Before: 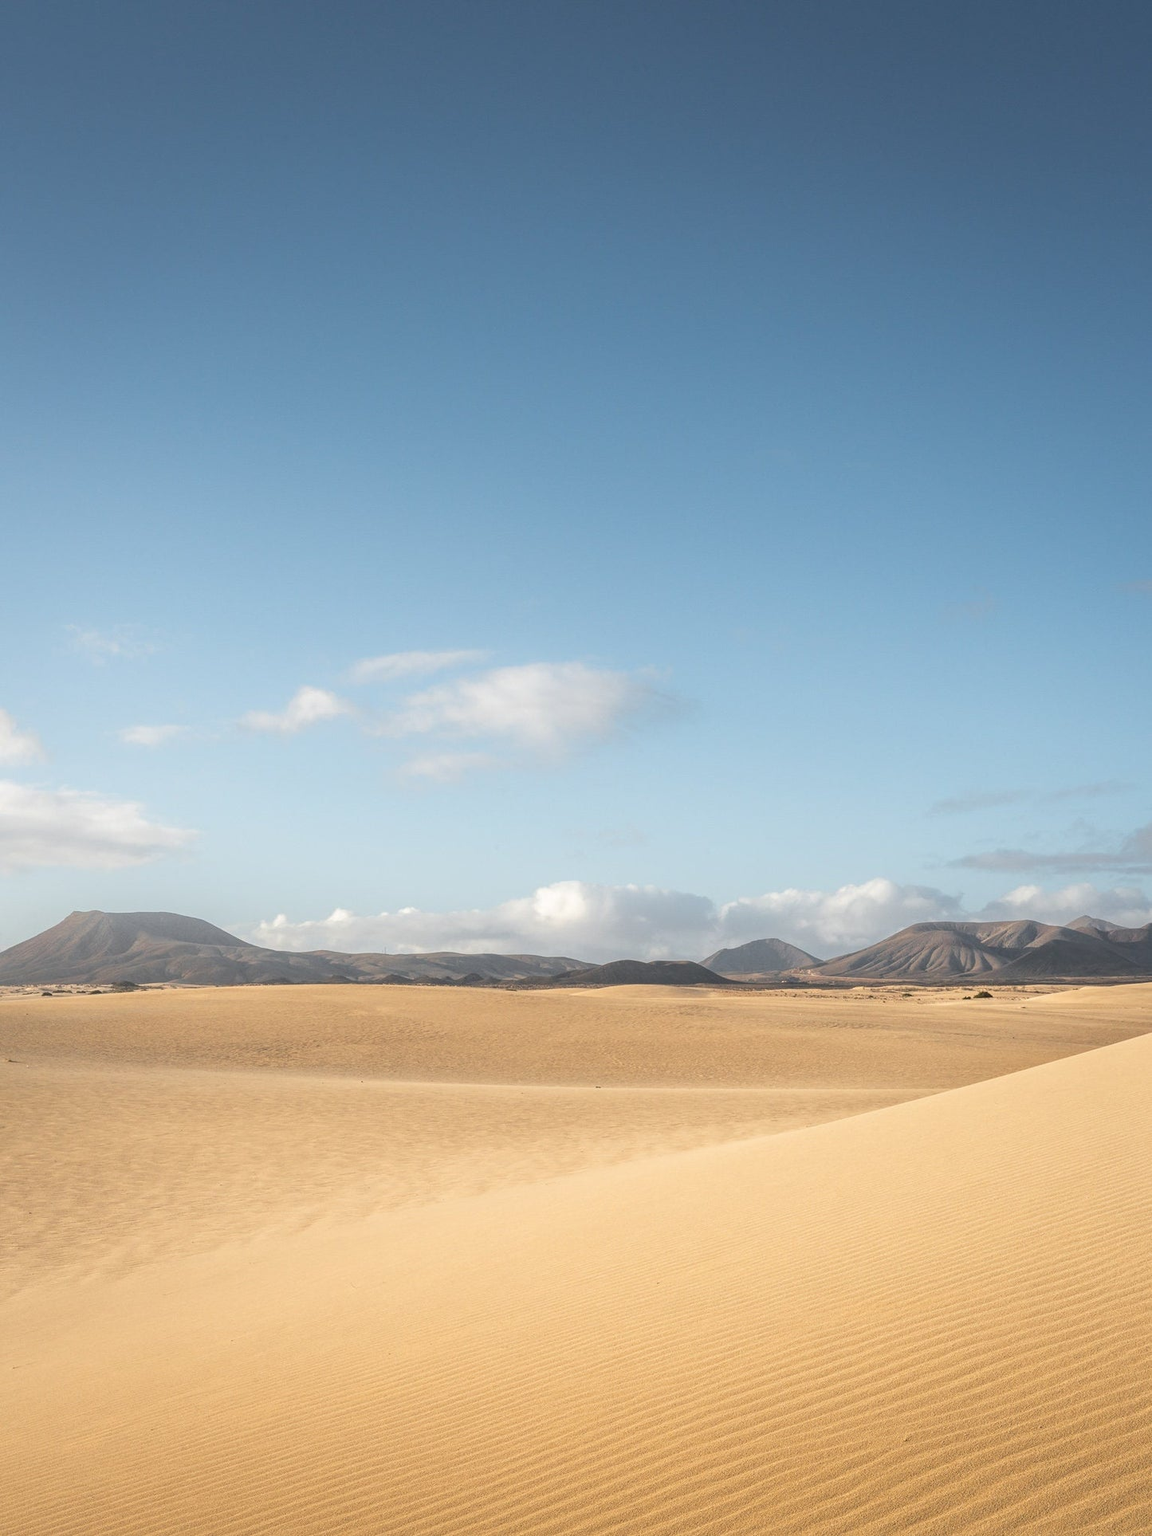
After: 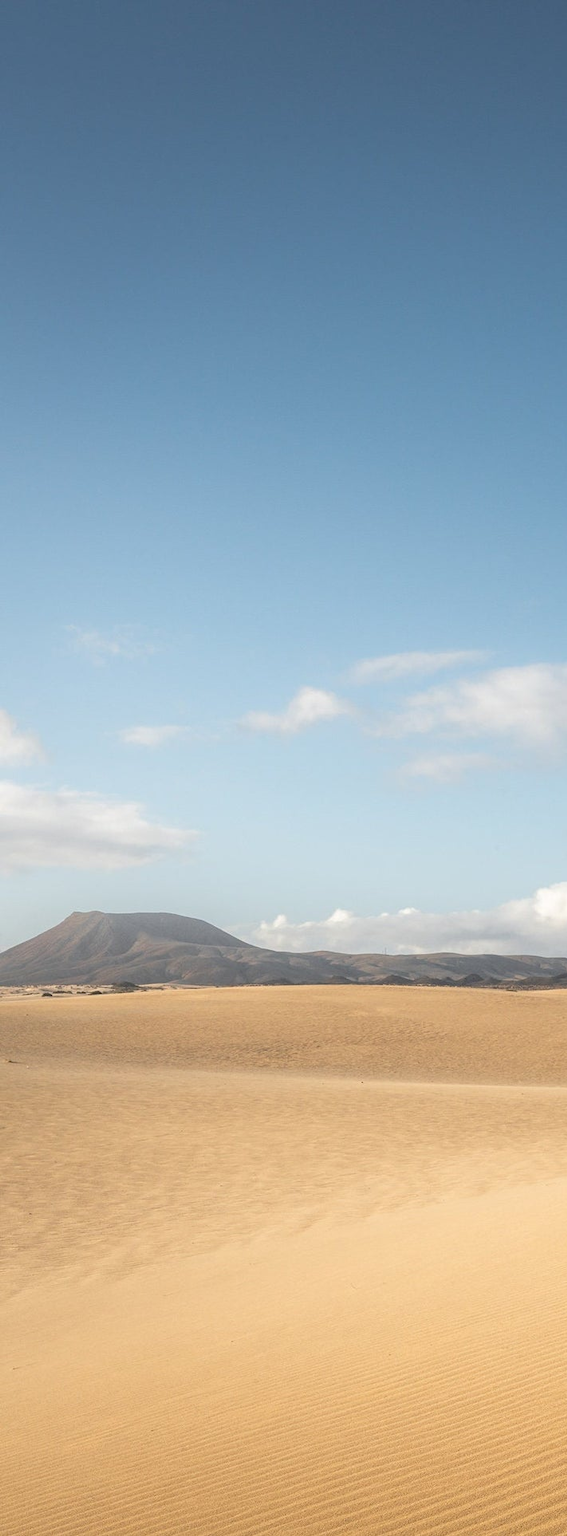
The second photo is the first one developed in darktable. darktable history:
crop and rotate: left 0.008%, top 0%, right 50.684%
